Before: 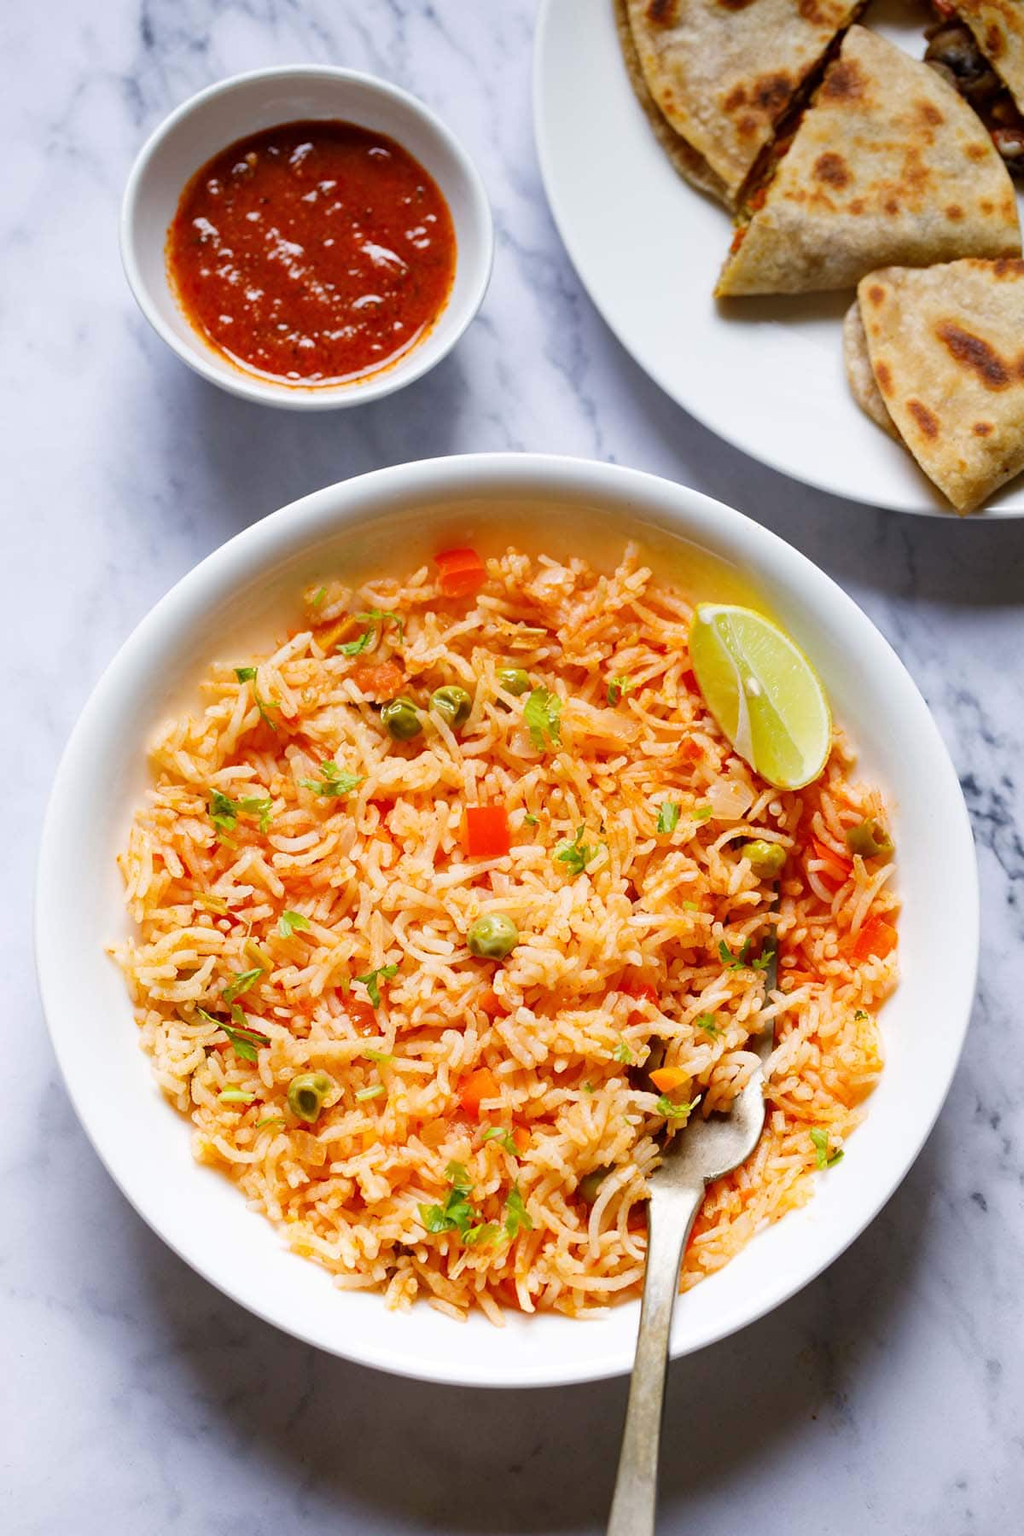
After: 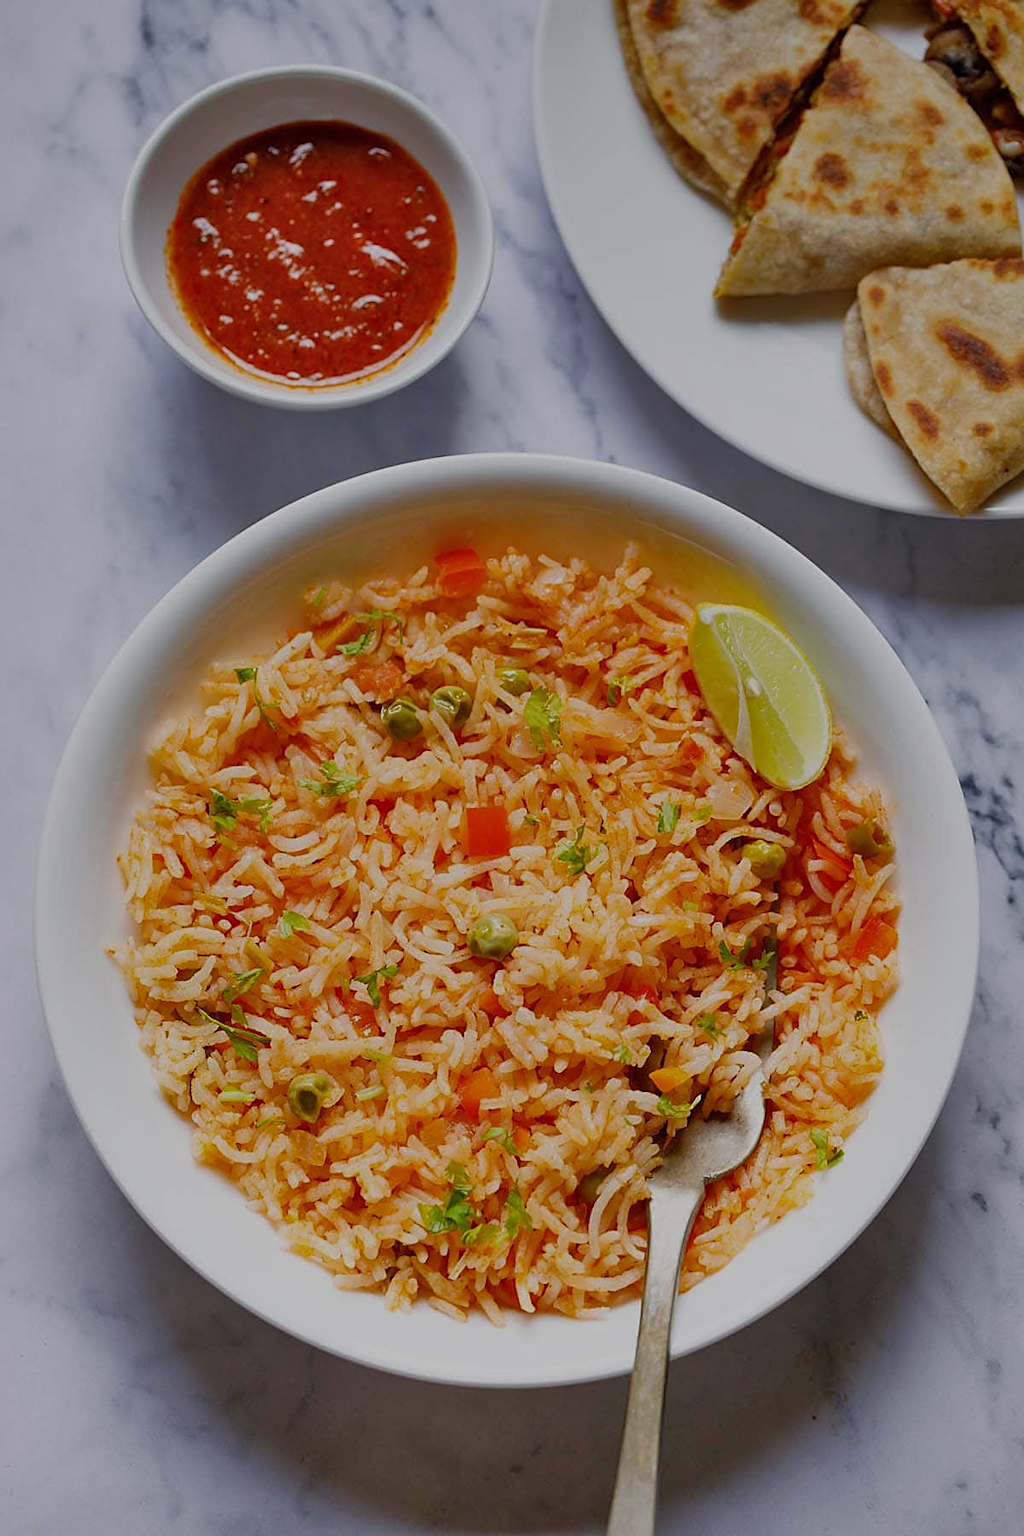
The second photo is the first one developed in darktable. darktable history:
shadows and highlights: soften with gaussian
tone equalizer: -8 EV -0.023 EV, -7 EV 0.04 EV, -6 EV -0.008 EV, -5 EV 0.004 EV, -4 EV -0.037 EV, -3 EV -0.233 EV, -2 EV -0.68 EV, -1 EV -0.986 EV, +0 EV -0.962 EV, mask exposure compensation -0.5 EV
sharpen: on, module defaults
